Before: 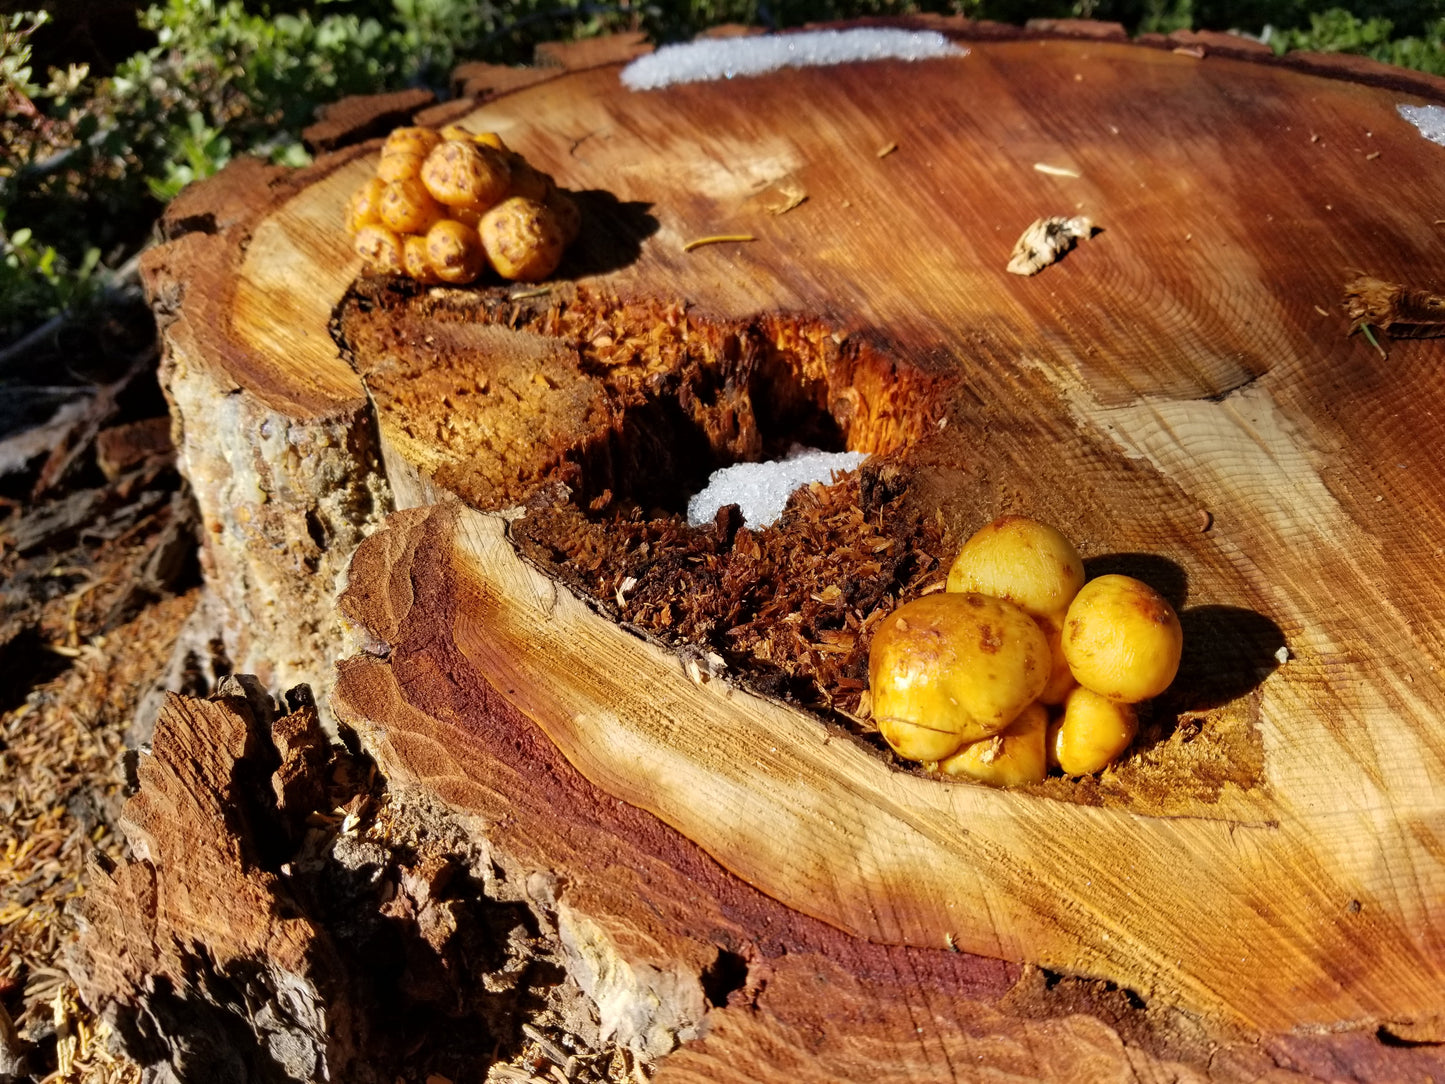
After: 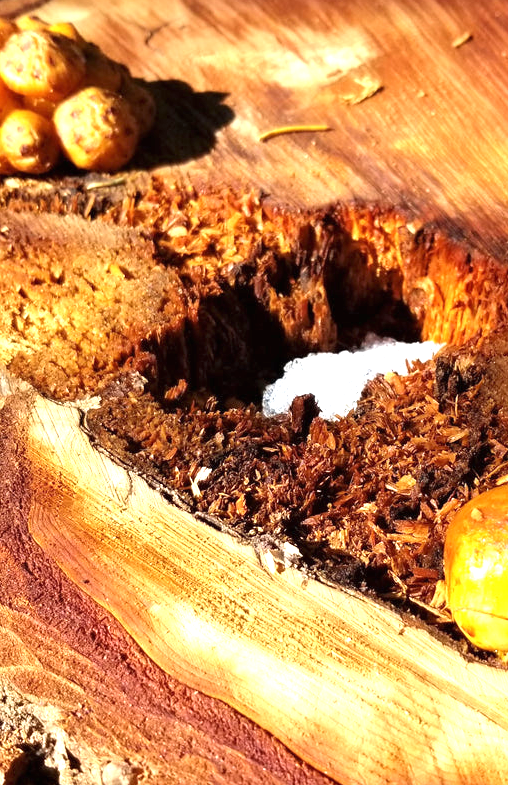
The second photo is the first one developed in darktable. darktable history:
exposure: black level correction 0, exposure 1.1 EV, compensate highlight preservation false
crop and rotate: left 29.476%, top 10.214%, right 35.32%, bottom 17.333%
